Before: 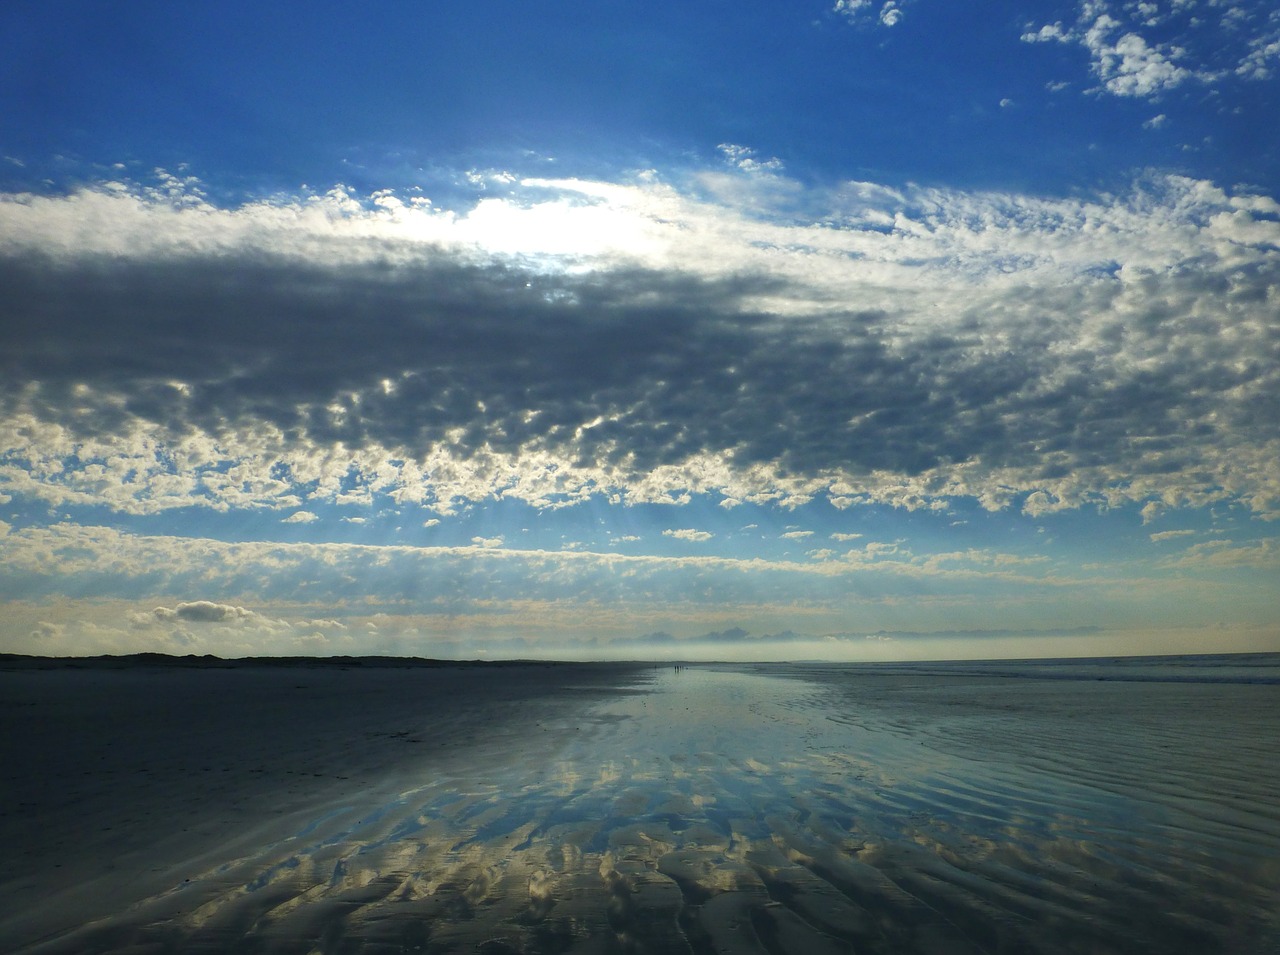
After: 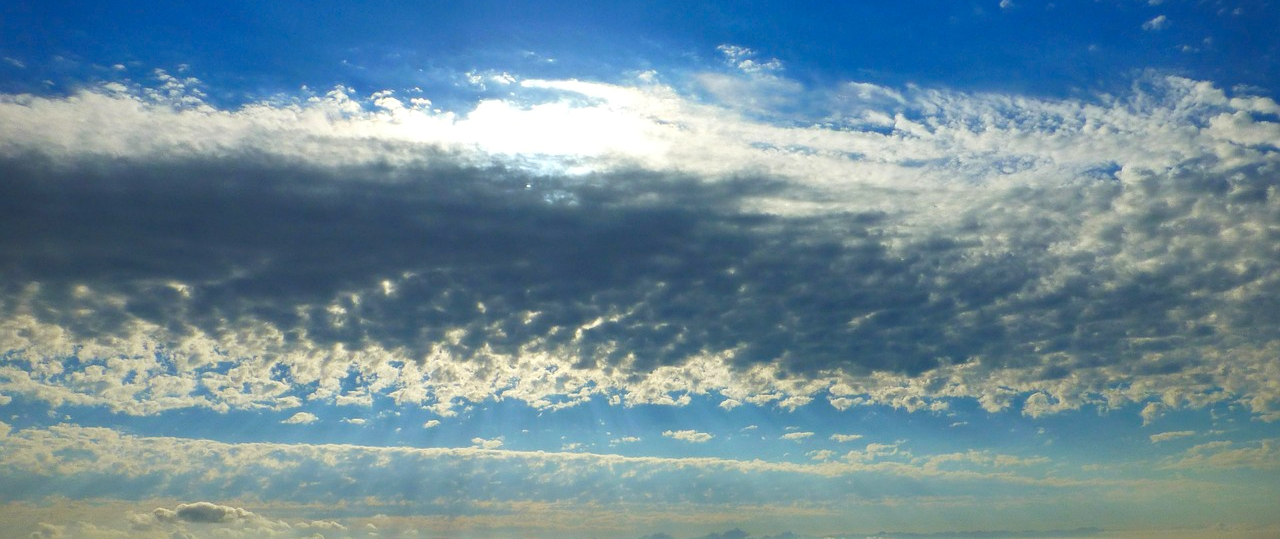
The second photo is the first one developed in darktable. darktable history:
crop and rotate: top 10.462%, bottom 33.061%
contrast brightness saturation: saturation 0.181
exposure: black level correction 0.004, exposure 0.015 EV, compensate exposure bias true, compensate highlight preservation false
